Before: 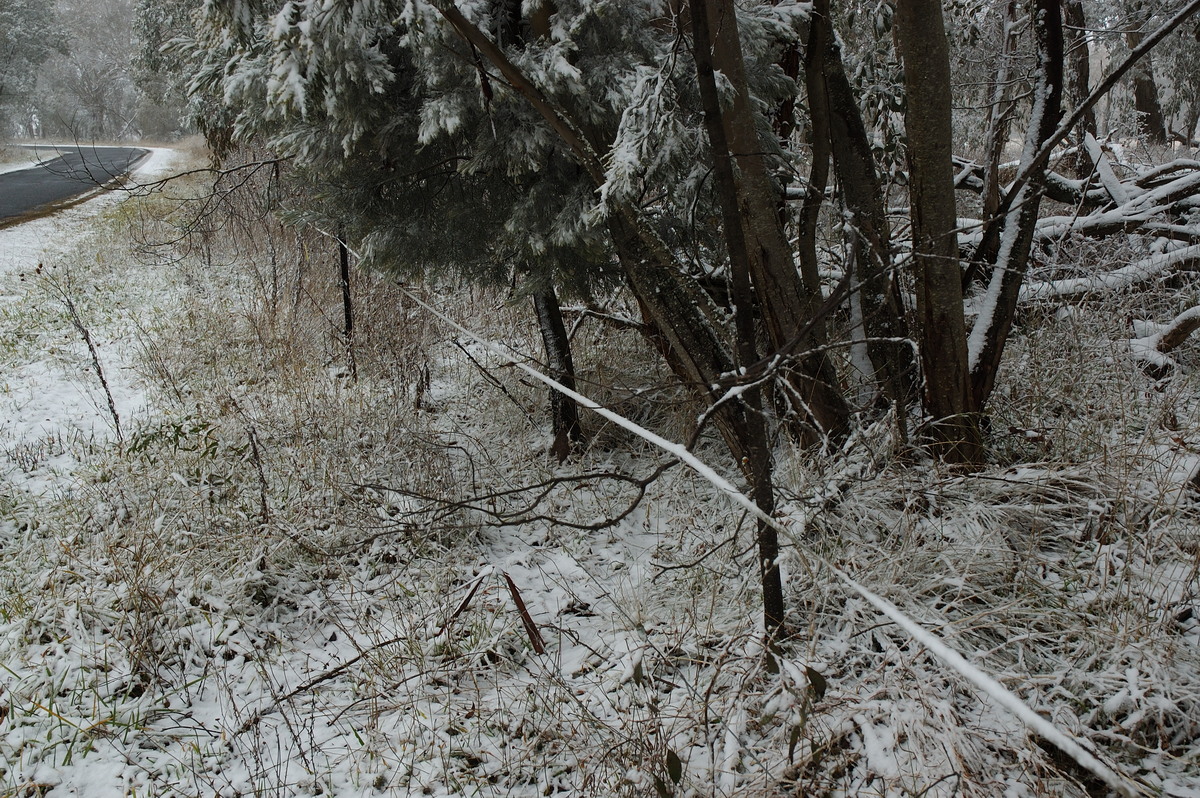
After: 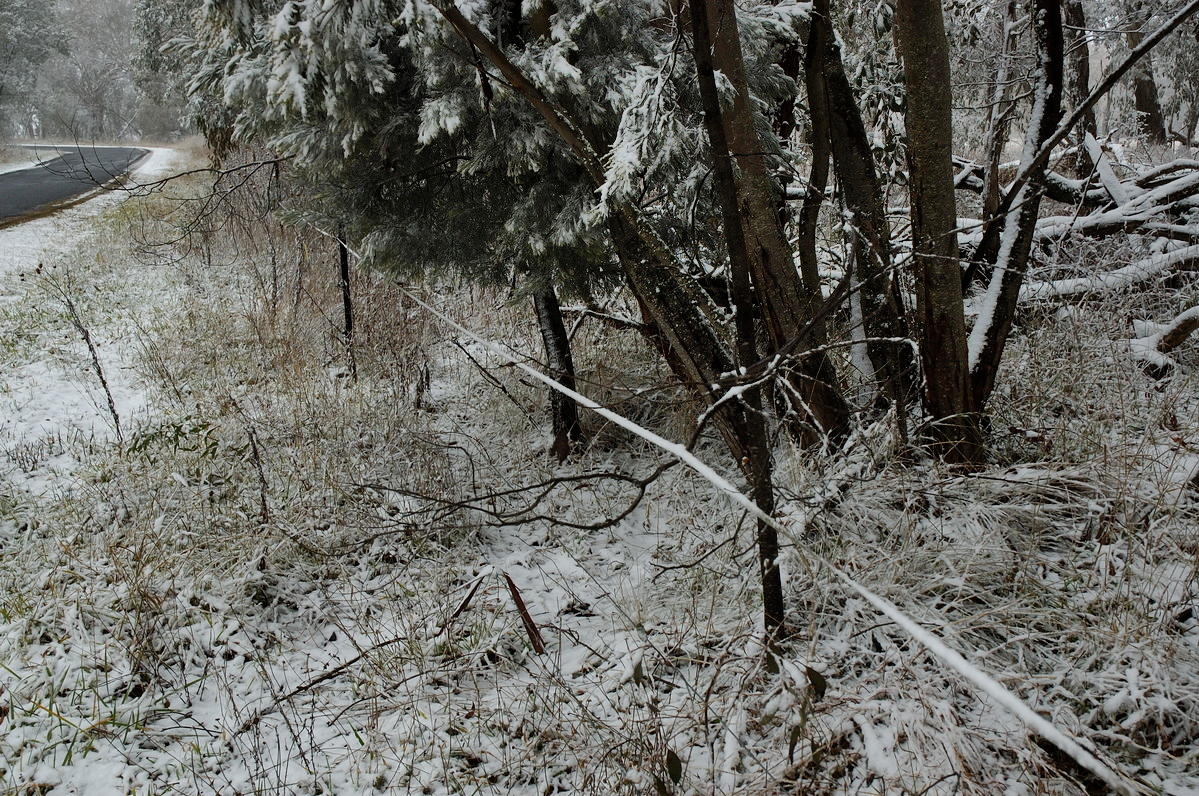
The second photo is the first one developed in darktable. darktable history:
crop: top 0.035%, bottom 0.184%
shadows and highlights: soften with gaussian
